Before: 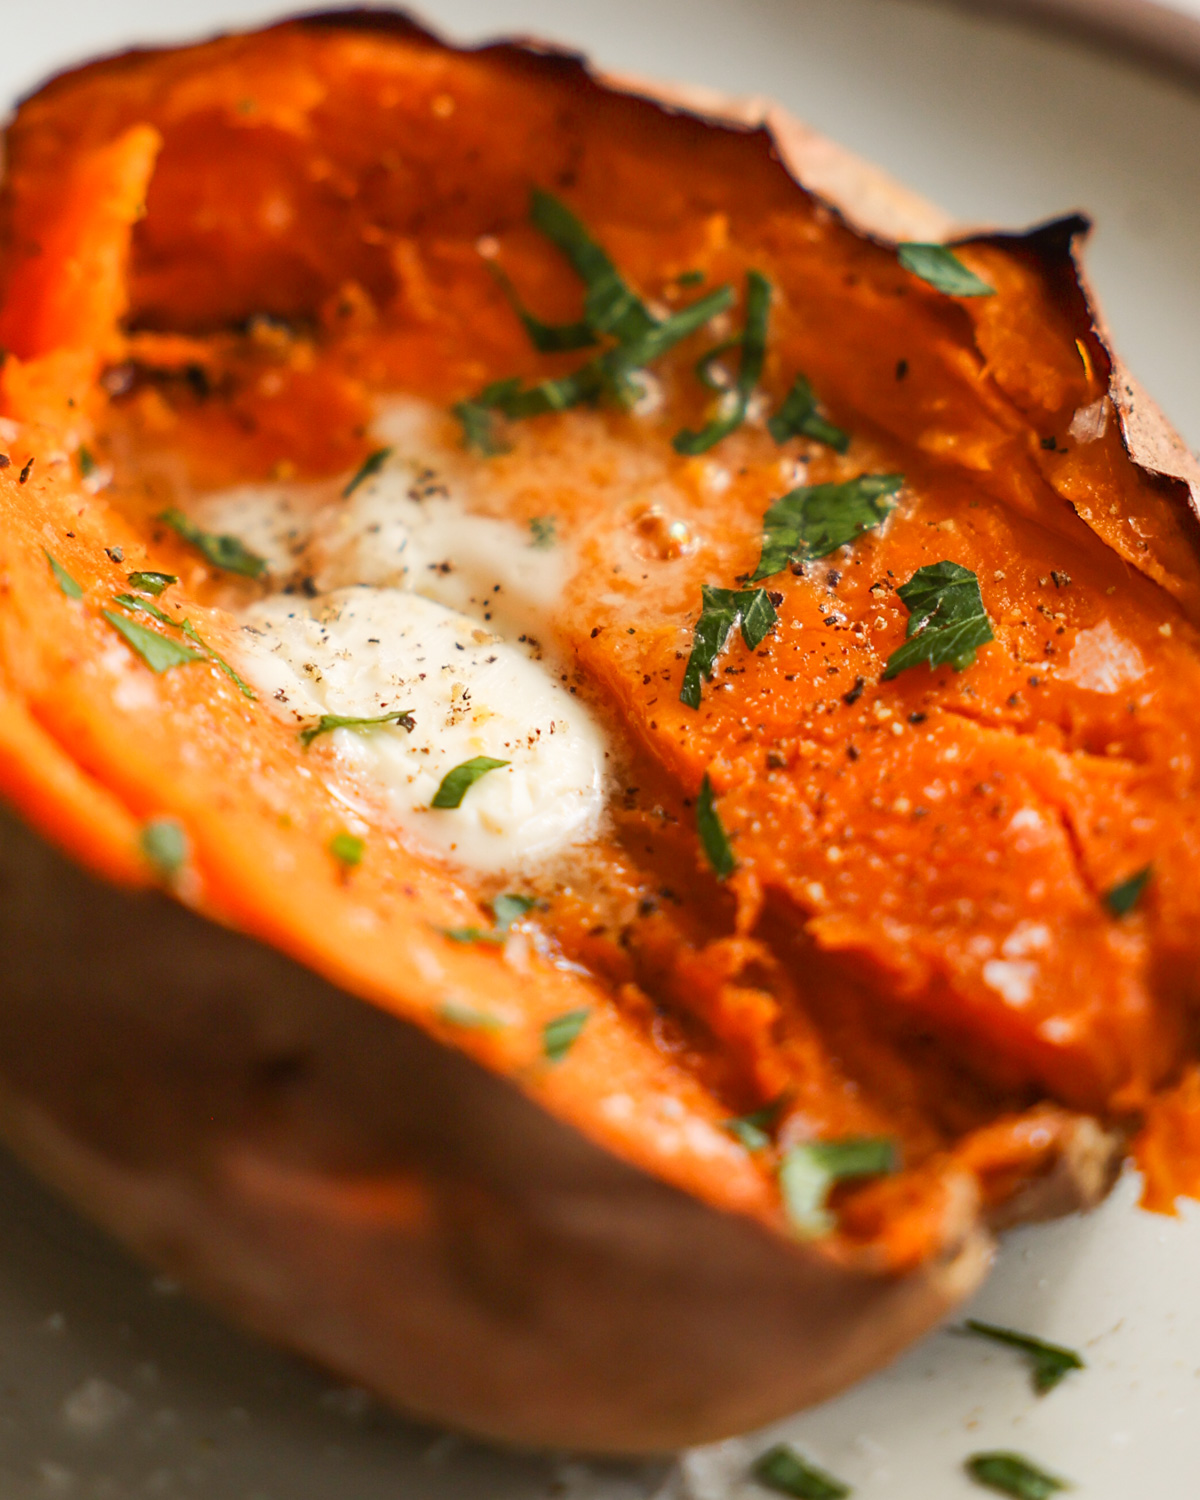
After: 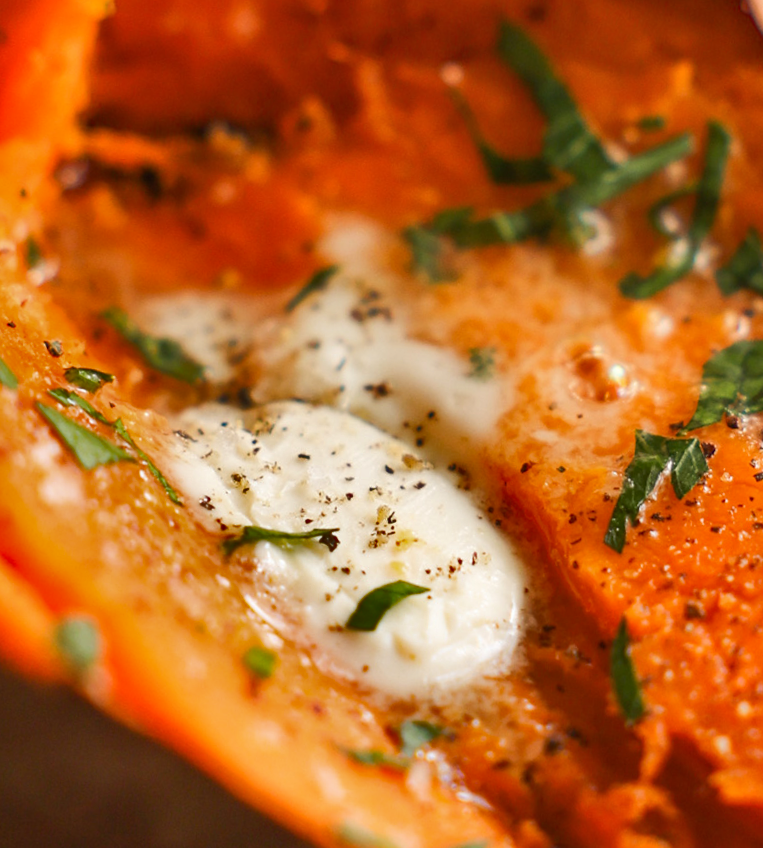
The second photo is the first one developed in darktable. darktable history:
shadows and highlights: shadows 24.5, highlights -78.15, soften with gaussian
crop and rotate: angle -4.99°, left 2.122%, top 6.945%, right 27.566%, bottom 30.519%
